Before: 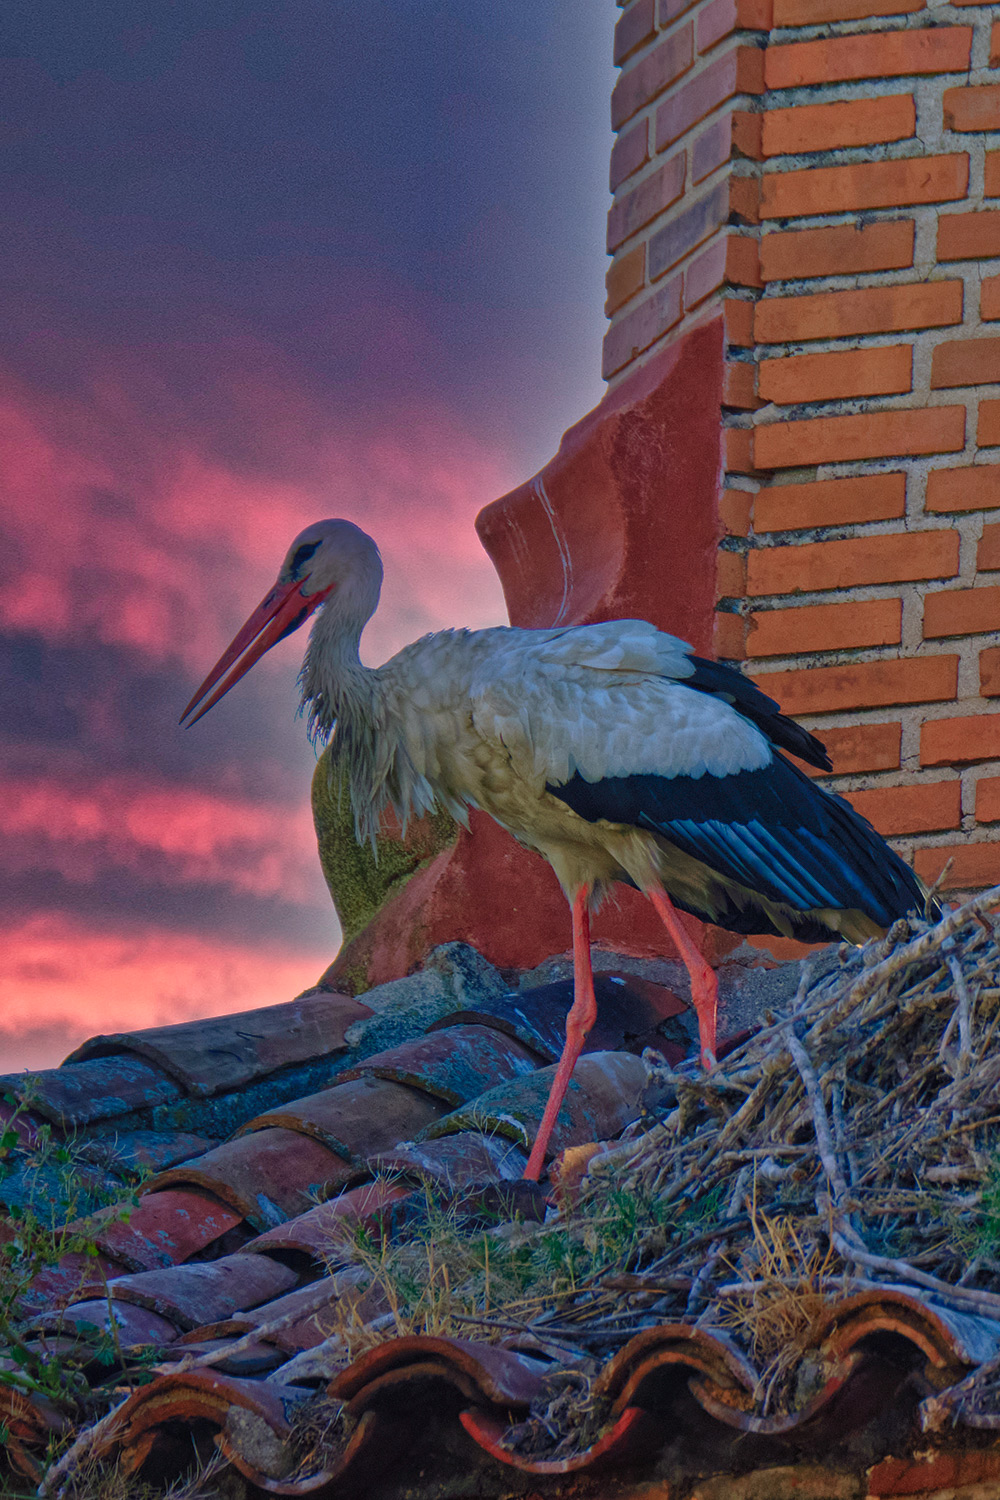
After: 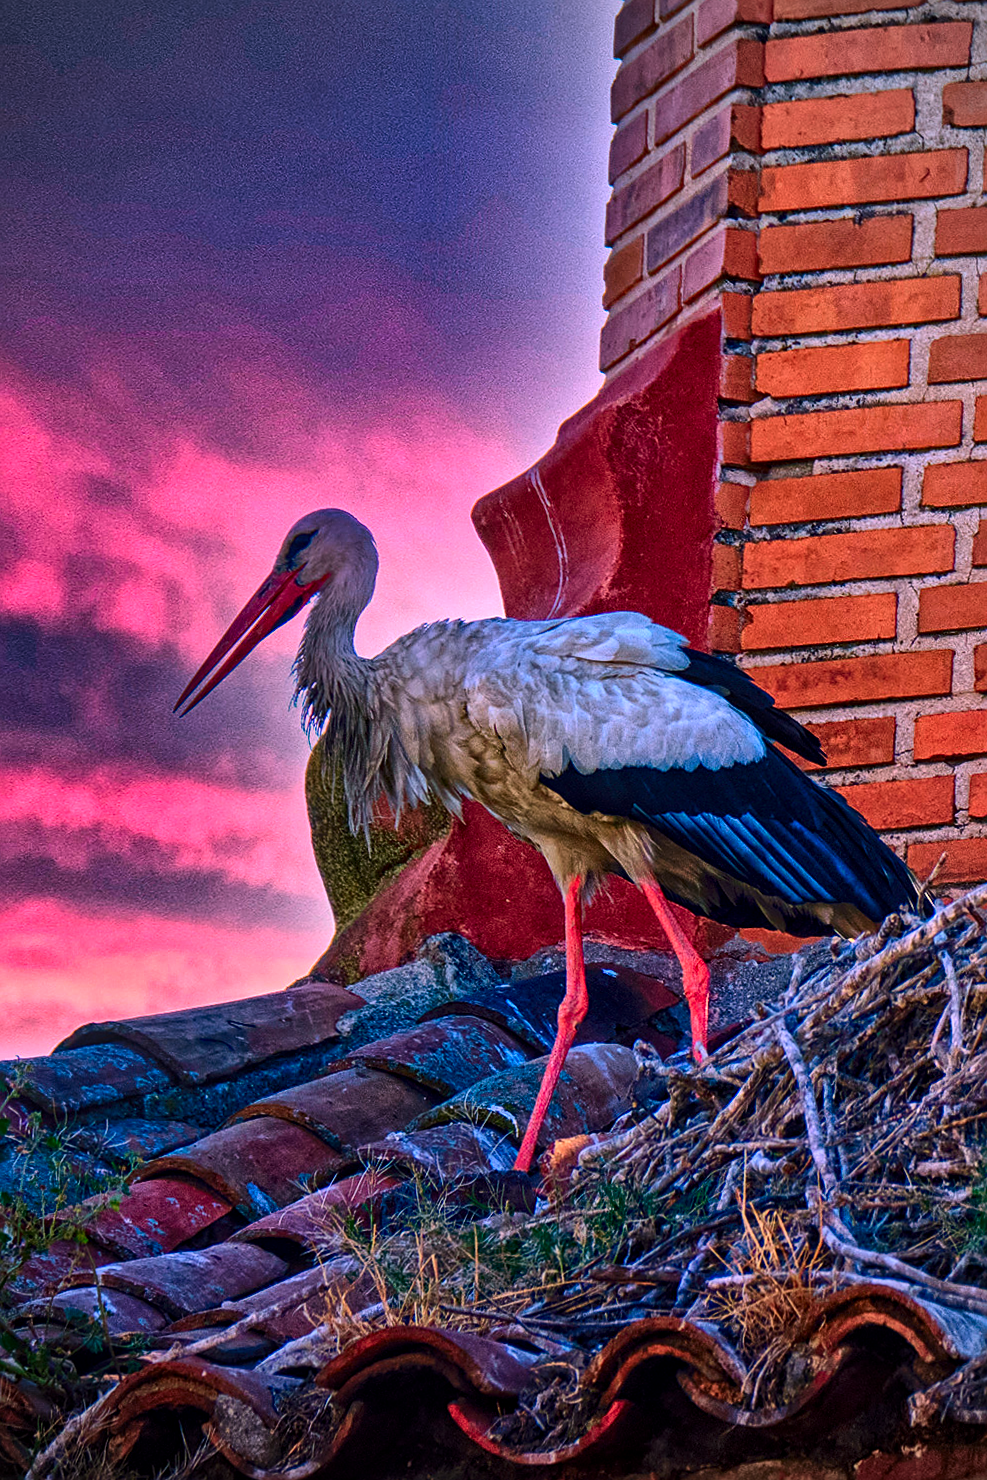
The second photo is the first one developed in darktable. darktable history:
tone equalizer: -8 EV -0.75 EV, -7 EV -0.7 EV, -6 EV -0.6 EV, -5 EV -0.4 EV, -3 EV 0.4 EV, -2 EV 0.6 EV, -1 EV 0.7 EV, +0 EV 0.75 EV, edges refinement/feathering 500, mask exposure compensation -1.57 EV, preserve details no
contrast brightness saturation: contrast 0.18, saturation 0.3
sharpen: on, module defaults
crop and rotate: angle -0.5°
vignetting: on, module defaults
white balance: red 1.188, blue 1.11
local contrast: on, module defaults
